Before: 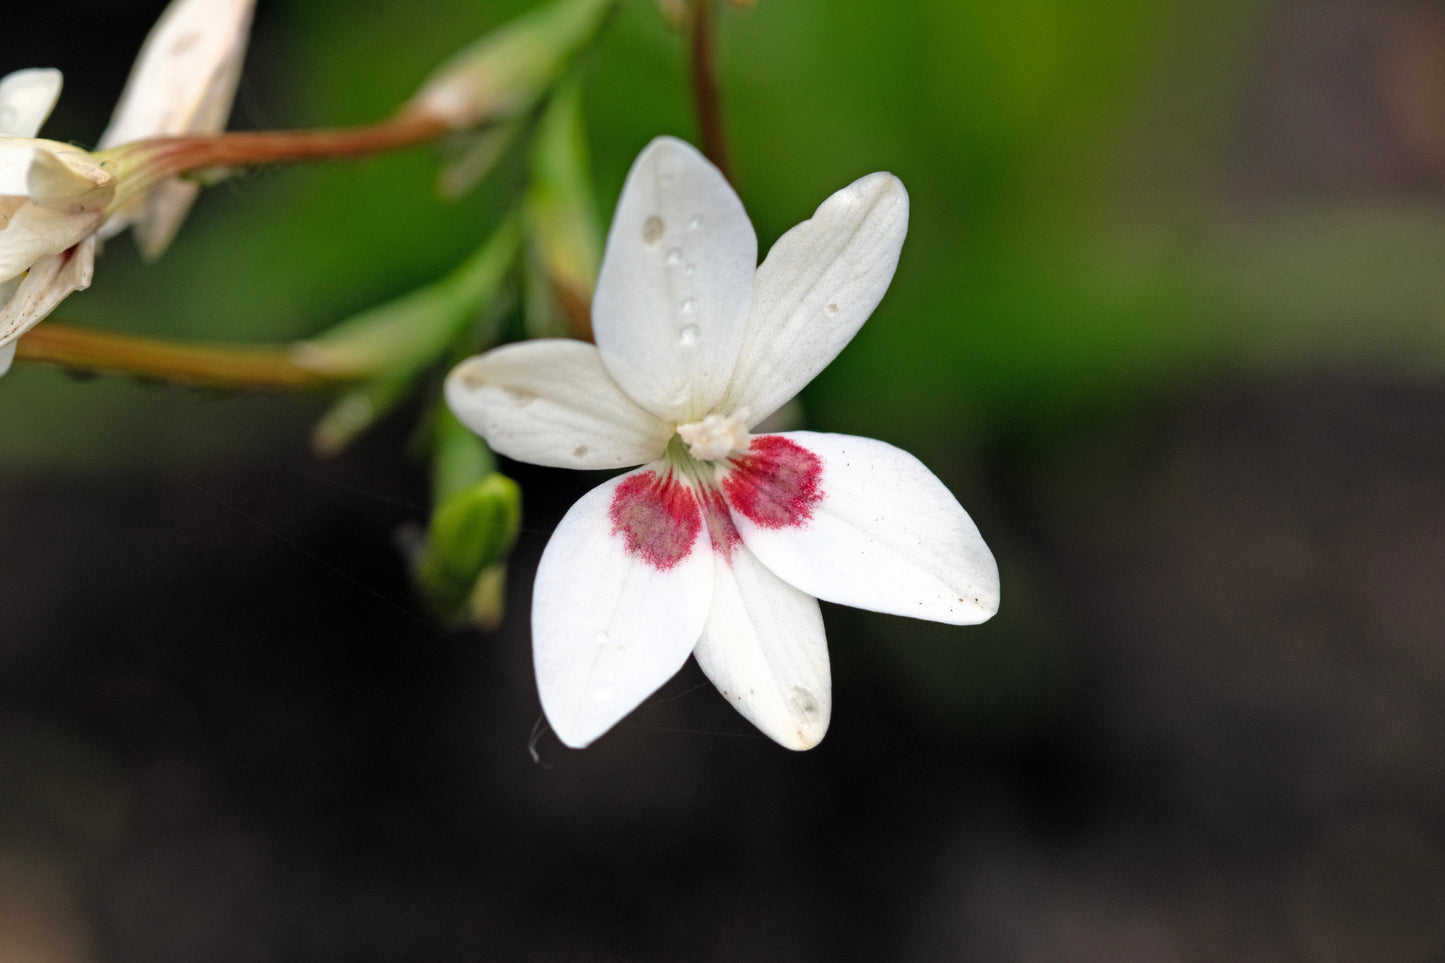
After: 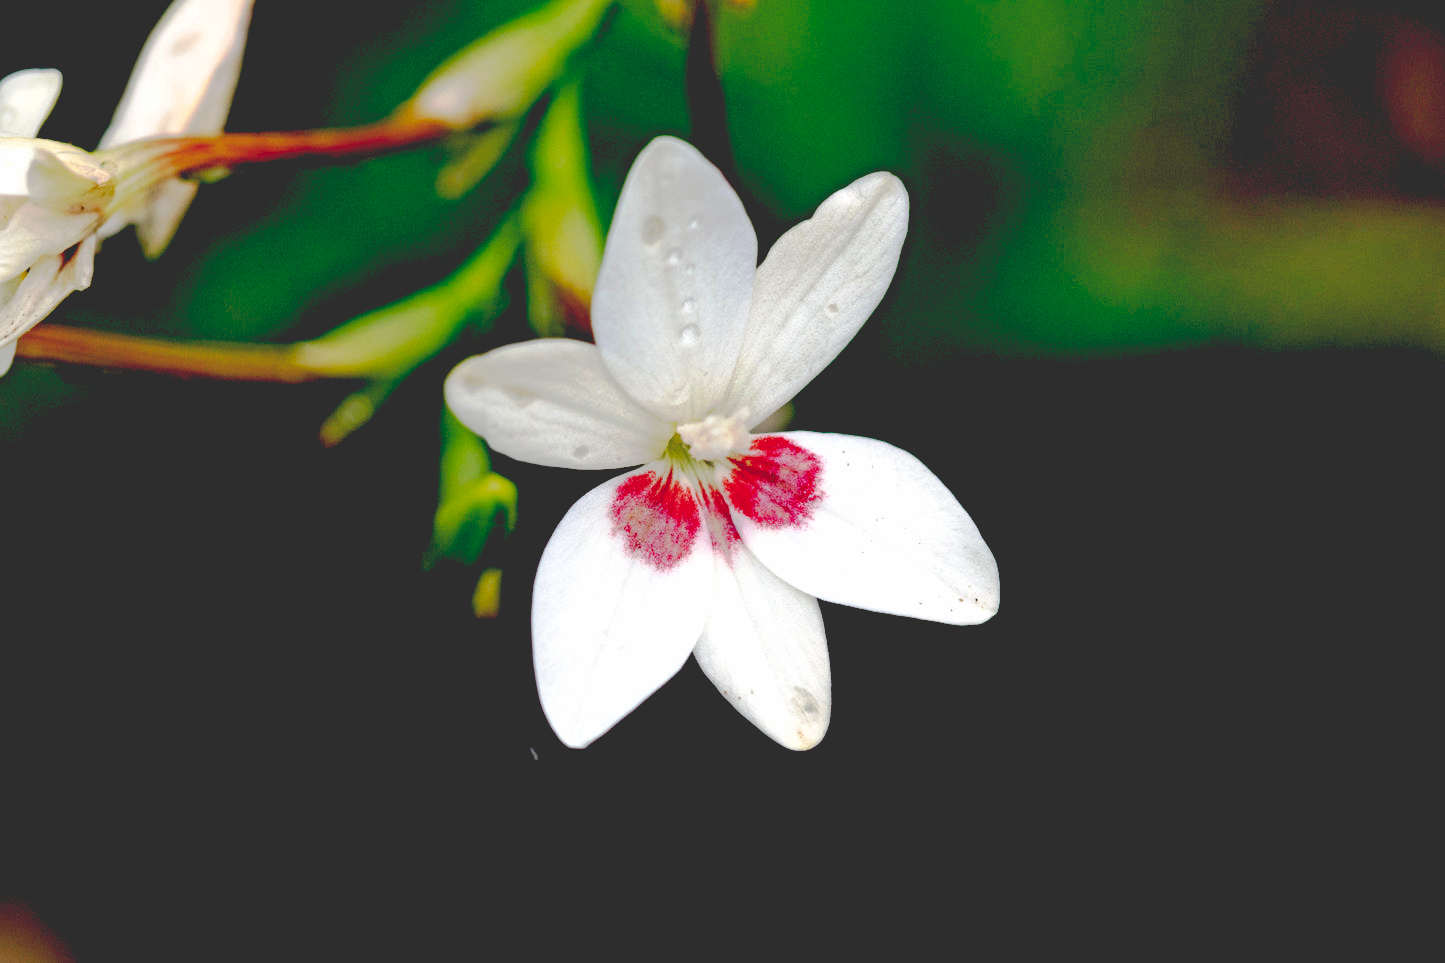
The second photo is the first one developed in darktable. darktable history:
base curve: curves: ch0 [(0.065, 0.026) (0.236, 0.358) (0.53, 0.546) (0.777, 0.841) (0.924, 0.992)], preserve colors none
color correction: highlights b* 0.027
